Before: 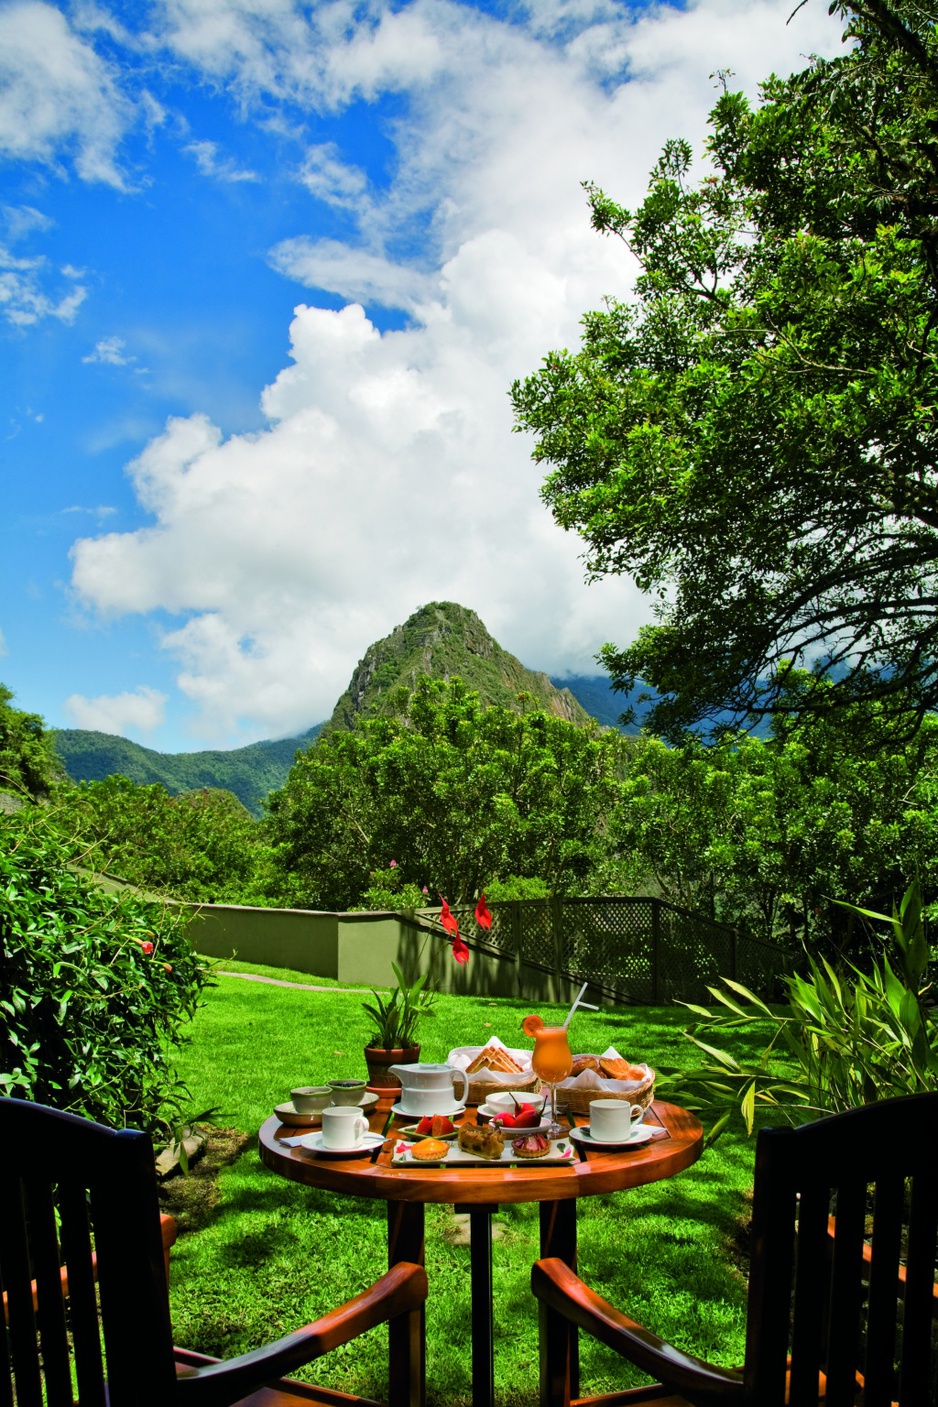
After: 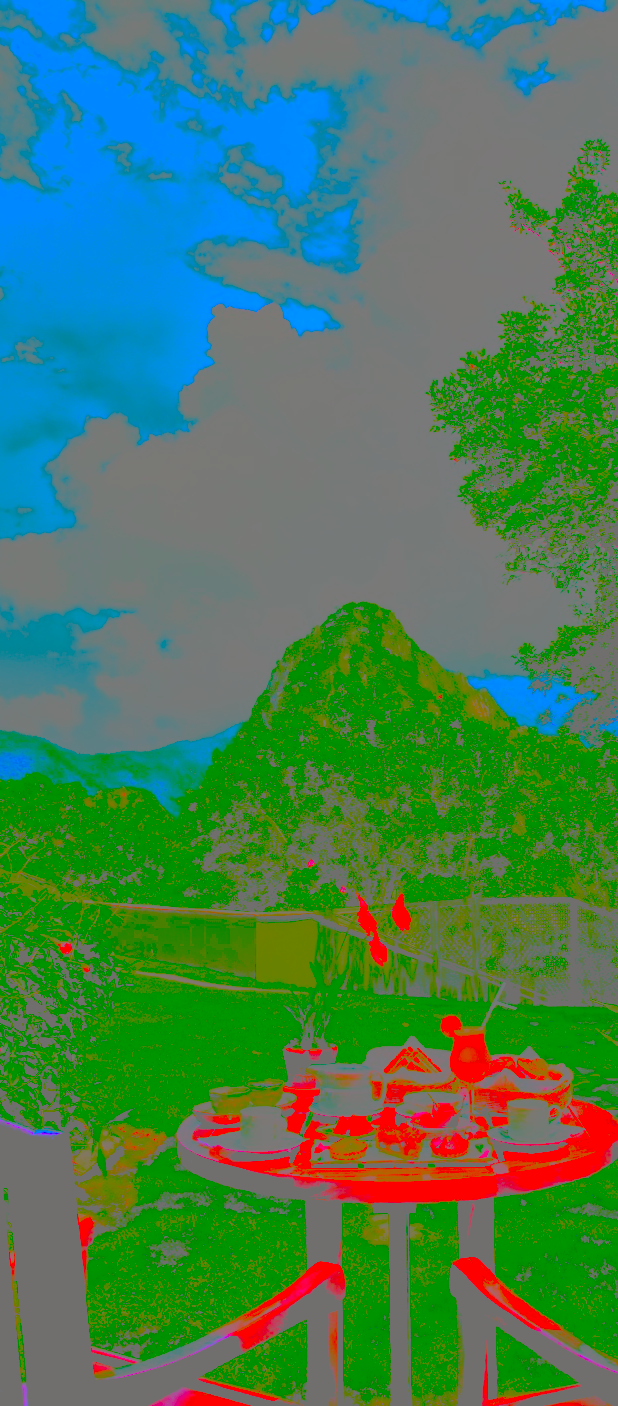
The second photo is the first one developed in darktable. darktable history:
crop and rotate: left 8.77%, right 25.295%
contrast brightness saturation: contrast -0.972, brightness -0.158, saturation 0.769
base curve: curves: ch0 [(0, 0) (0.028, 0.03) (0.121, 0.232) (0.46, 0.748) (0.859, 0.968) (1, 1)], preserve colors none
tone curve: curves: ch0 [(0, 0.005) (0.103, 0.097) (0.18, 0.22) (0.4, 0.485) (0.5, 0.612) (0.668, 0.787) (0.823, 0.894) (1, 0.971)]; ch1 [(0, 0) (0.172, 0.123) (0.324, 0.253) (0.396, 0.388) (0.478, 0.461) (0.499, 0.498) (0.522, 0.528) (0.609, 0.686) (0.704, 0.818) (1, 1)]; ch2 [(0, 0) (0.411, 0.424) (0.496, 0.501) (0.515, 0.514) (0.555, 0.585) (0.641, 0.69) (1, 1)], color space Lab, independent channels, preserve colors none
exposure: black level correction 0, exposure 0.393 EV, compensate highlight preservation false
contrast equalizer: octaves 7, y [[0.6 ×6], [0.55 ×6], [0 ×6], [0 ×6], [0 ×6]]
